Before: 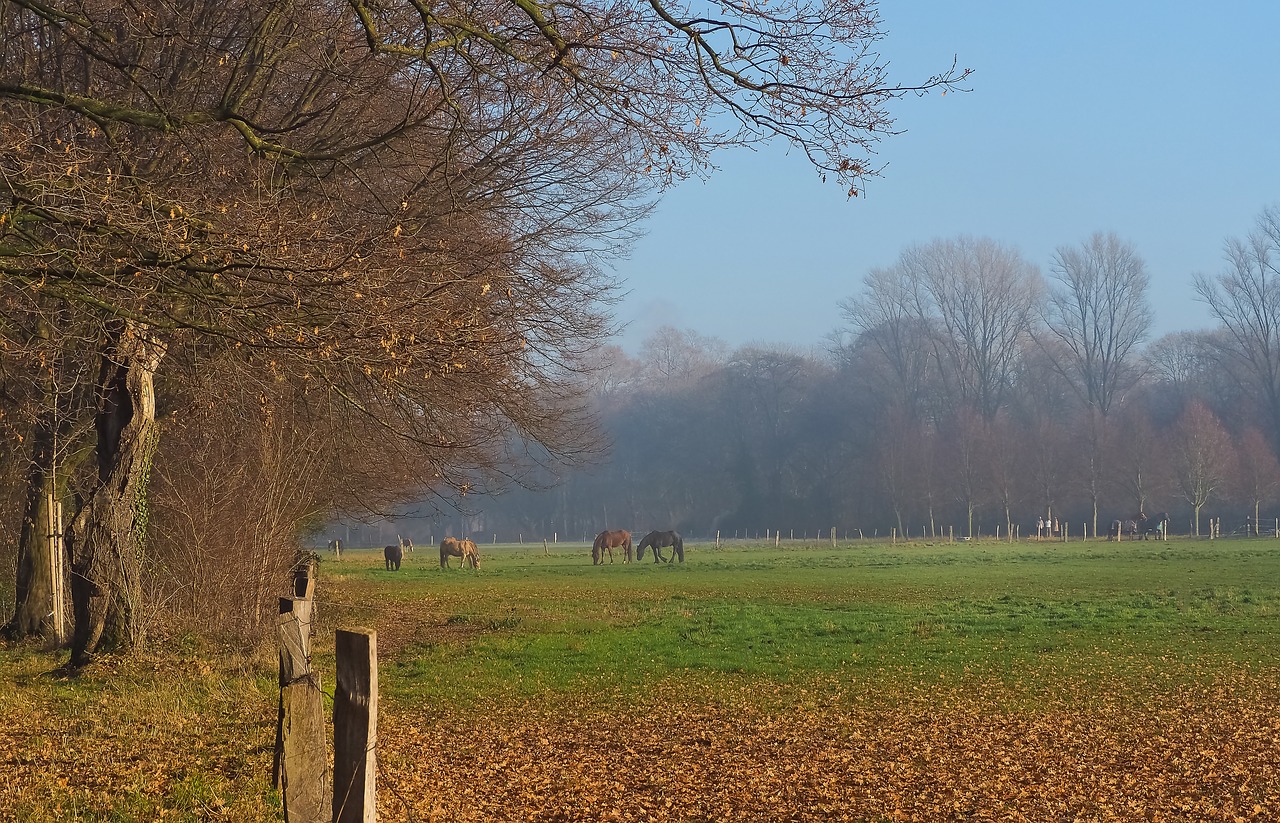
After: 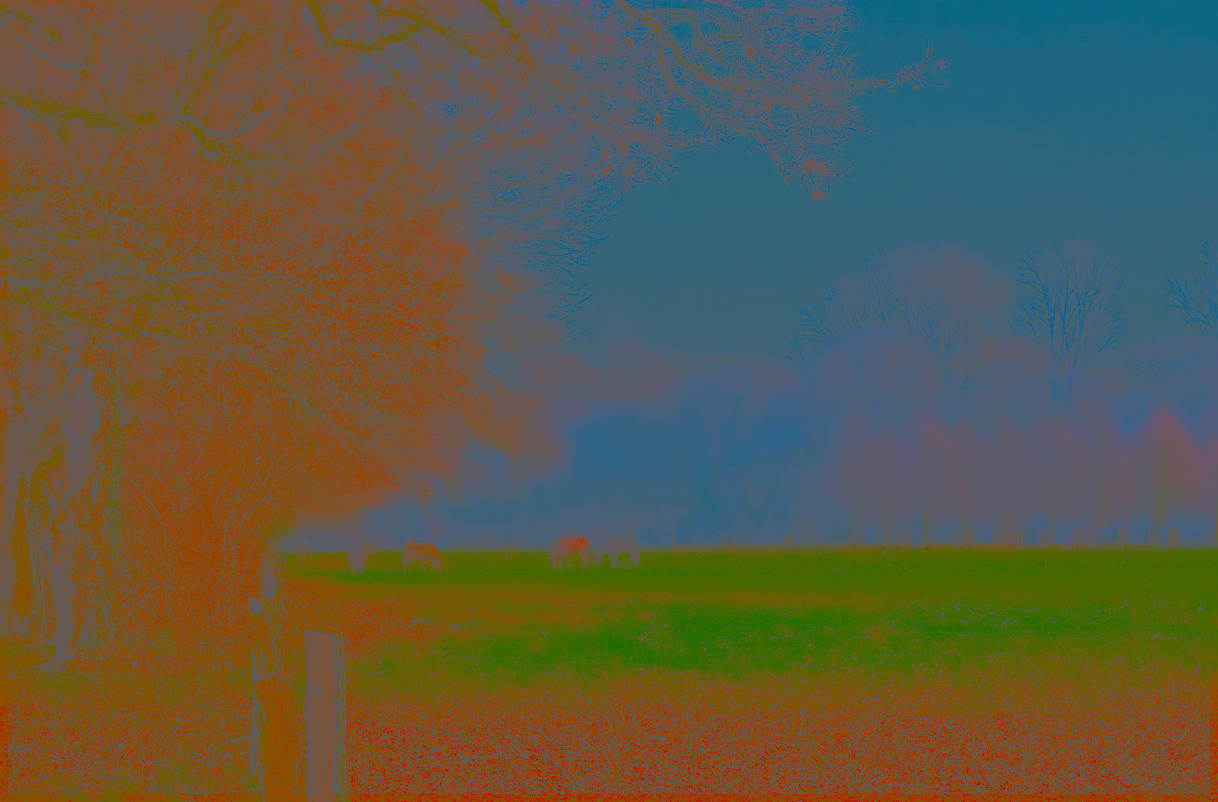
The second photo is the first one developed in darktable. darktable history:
sharpen: radius 3.158, amount 1.731
rotate and perspective: rotation 0.074°, lens shift (vertical) 0.096, lens shift (horizontal) -0.041, crop left 0.043, crop right 0.952, crop top 0.024, crop bottom 0.979
base curve: curves: ch0 [(0, 0) (0.005, 0.002) (0.15, 0.3) (0.4, 0.7) (0.75, 0.95) (1, 1)], preserve colors none
contrast brightness saturation: contrast -0.99, brightness -0.17, saturation 0.75
